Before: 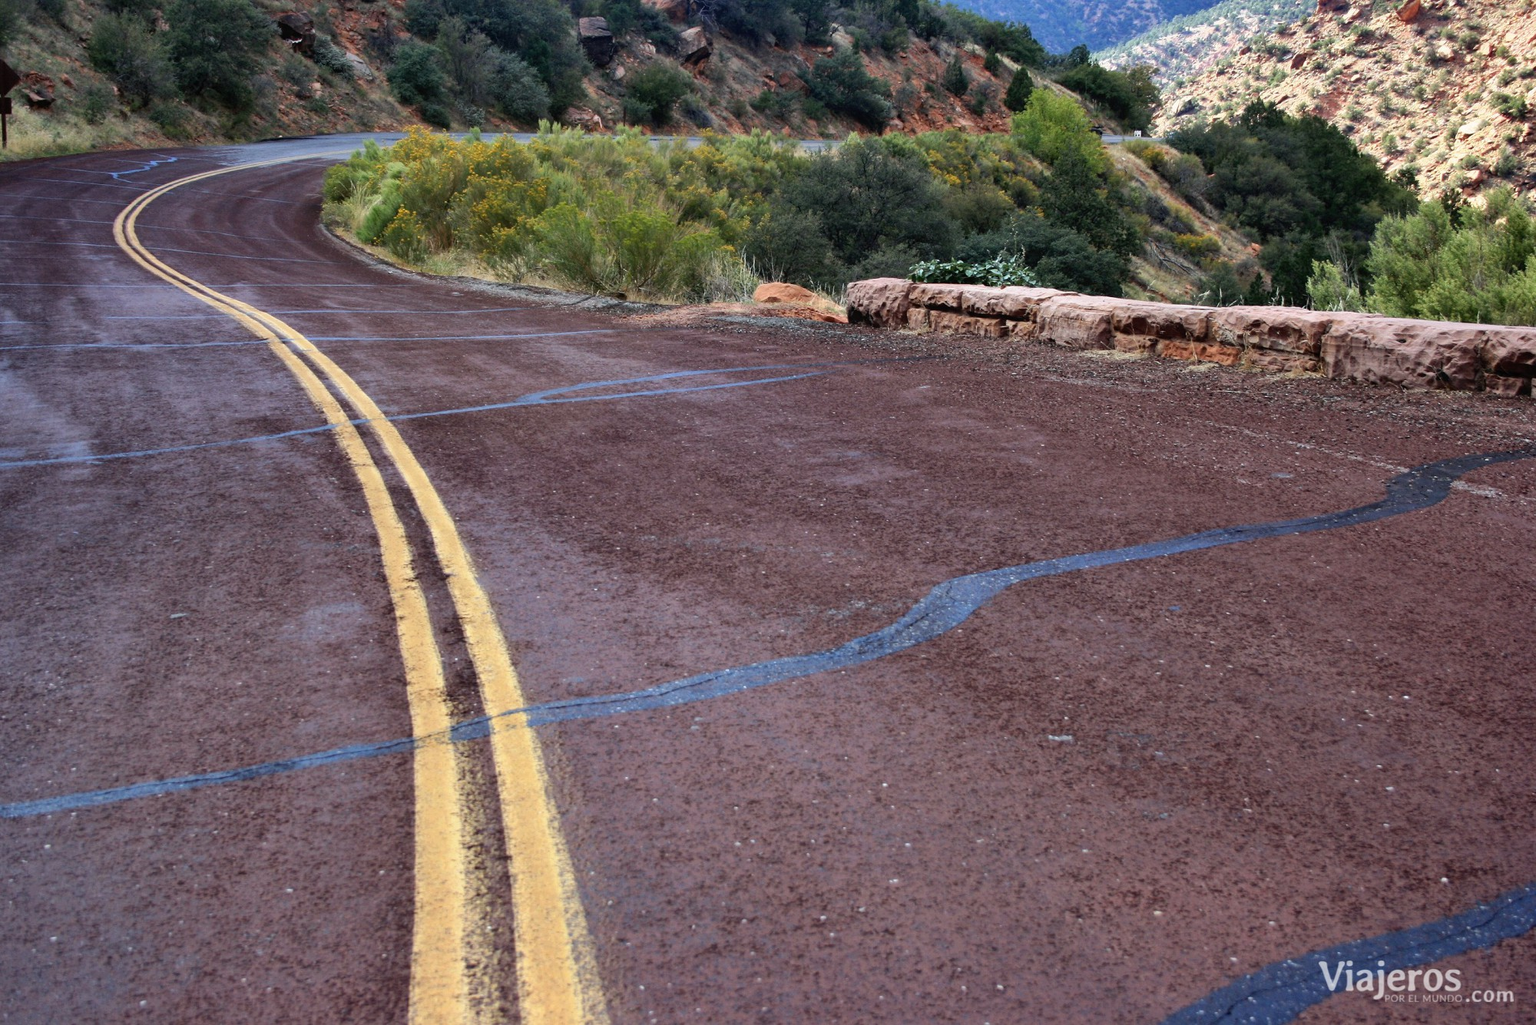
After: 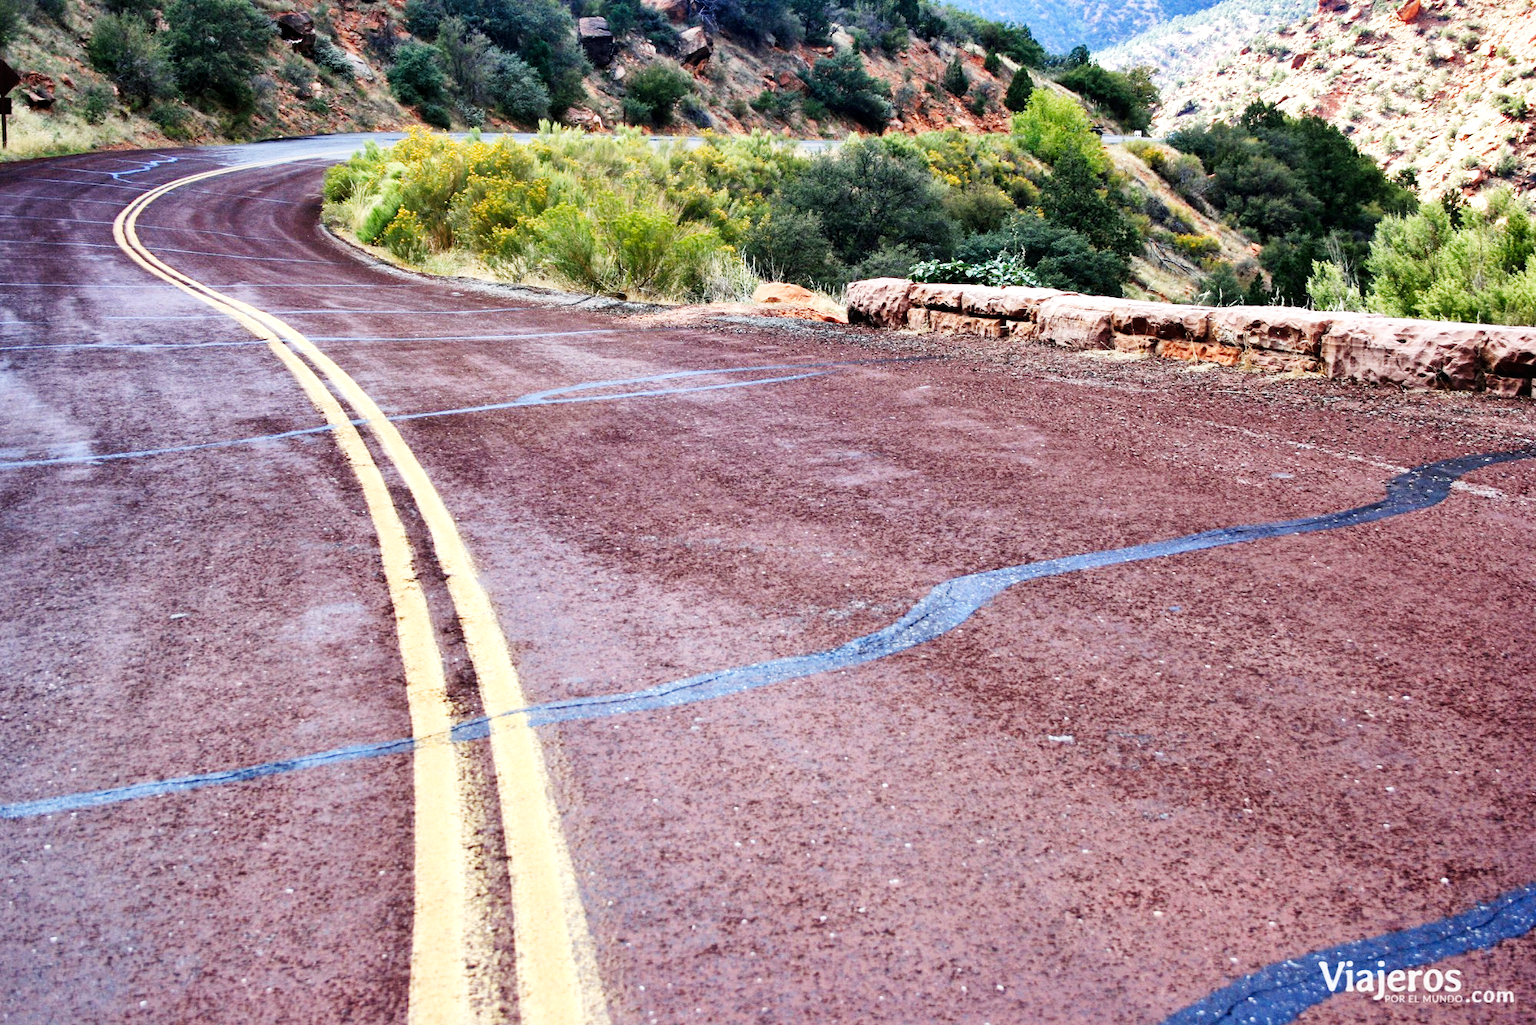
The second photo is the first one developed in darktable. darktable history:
local contrast: mode bilateral grid, contrast 20, coarseness 50, detail 120%, midtone range 0.2
base curve: curves: ch0 [(0, 0.003) (0.001, 0.002) (0.006, 0.004) (0.02, 0.022) (0.048, 0.086) (0.094, 0.234) (0.162, 0.431) (0.258, 0.629) (0.385, 0.8) (0.548, 0.918) (0.751, 0.988) (1, 1)], preserve colors none
